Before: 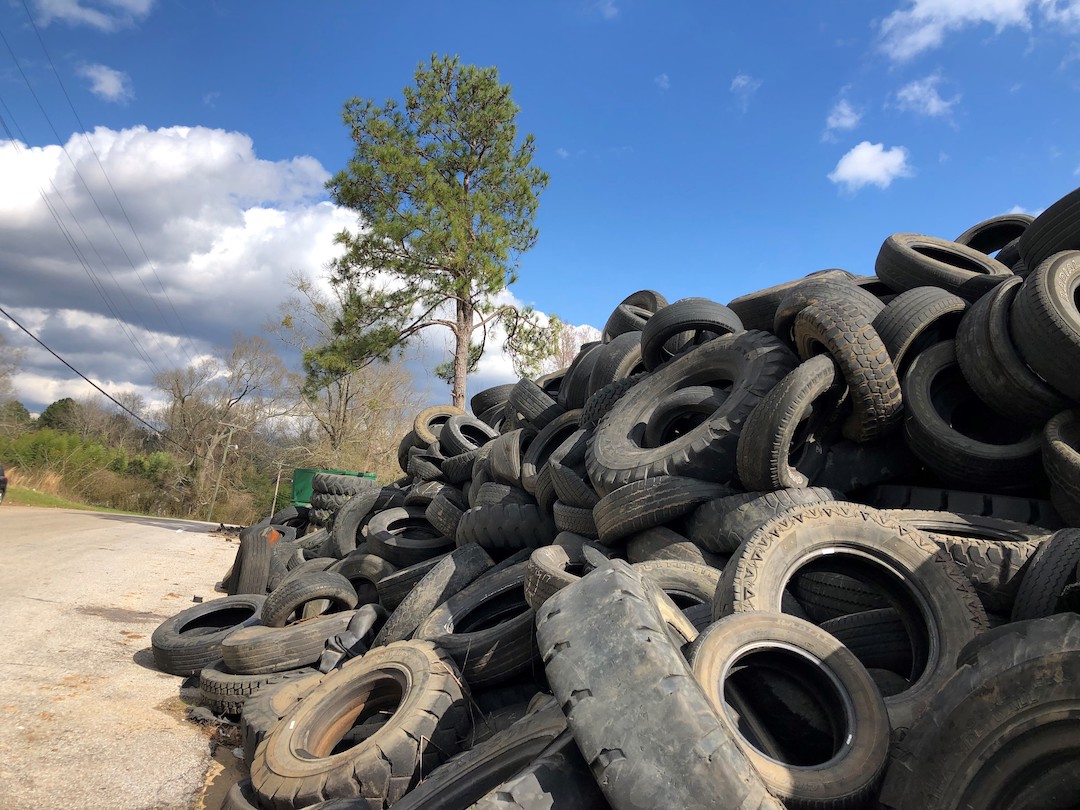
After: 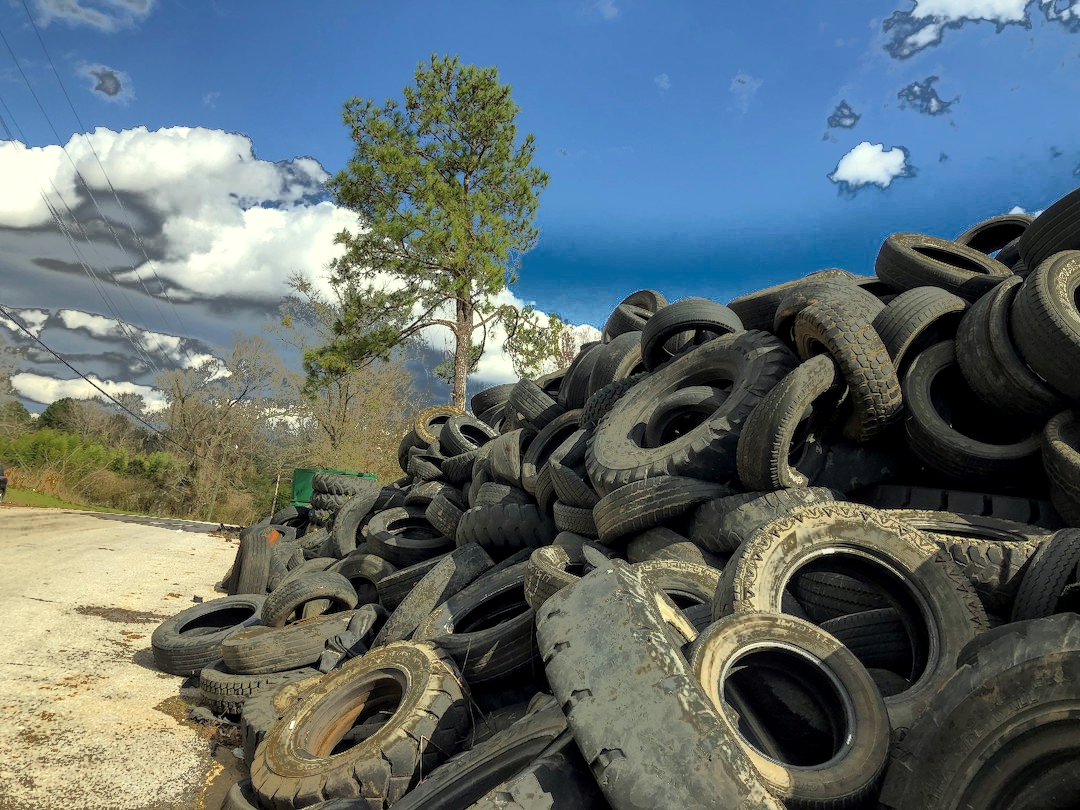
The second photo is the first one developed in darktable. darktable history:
local contrast: on, module defaults
color correction: highlights a* -5.94, highlights b* 11.19
fill light: exposure -0.73 EV, center 0.69, width 2.2
